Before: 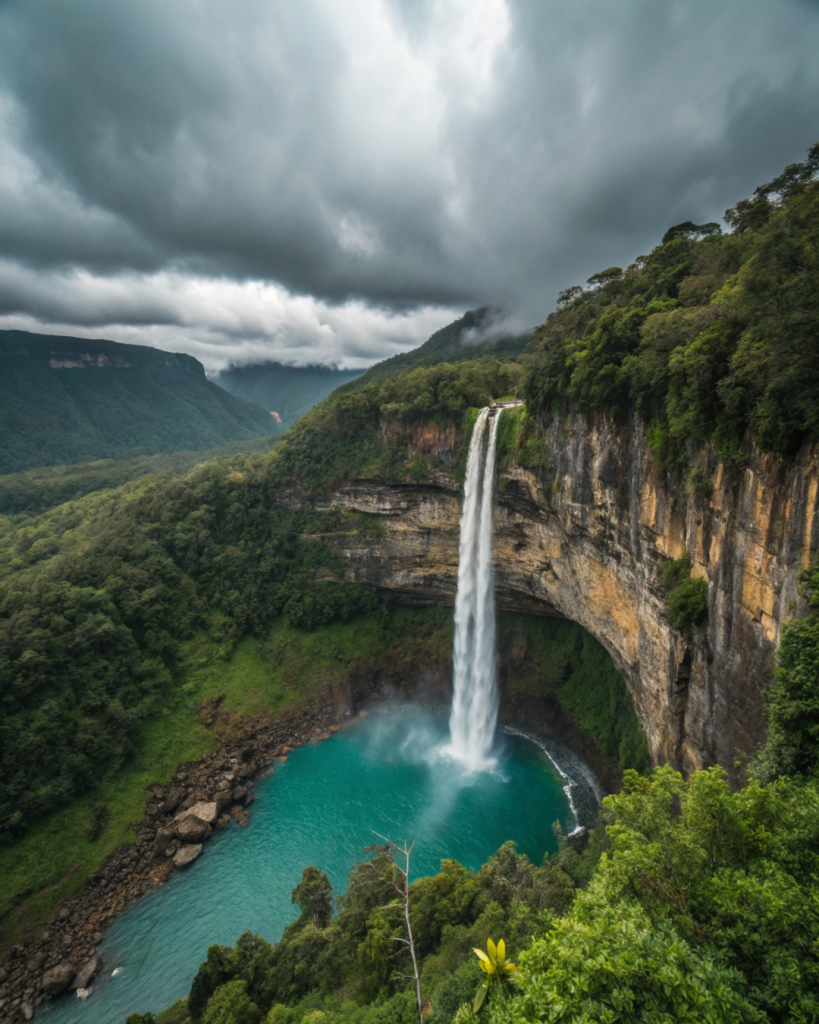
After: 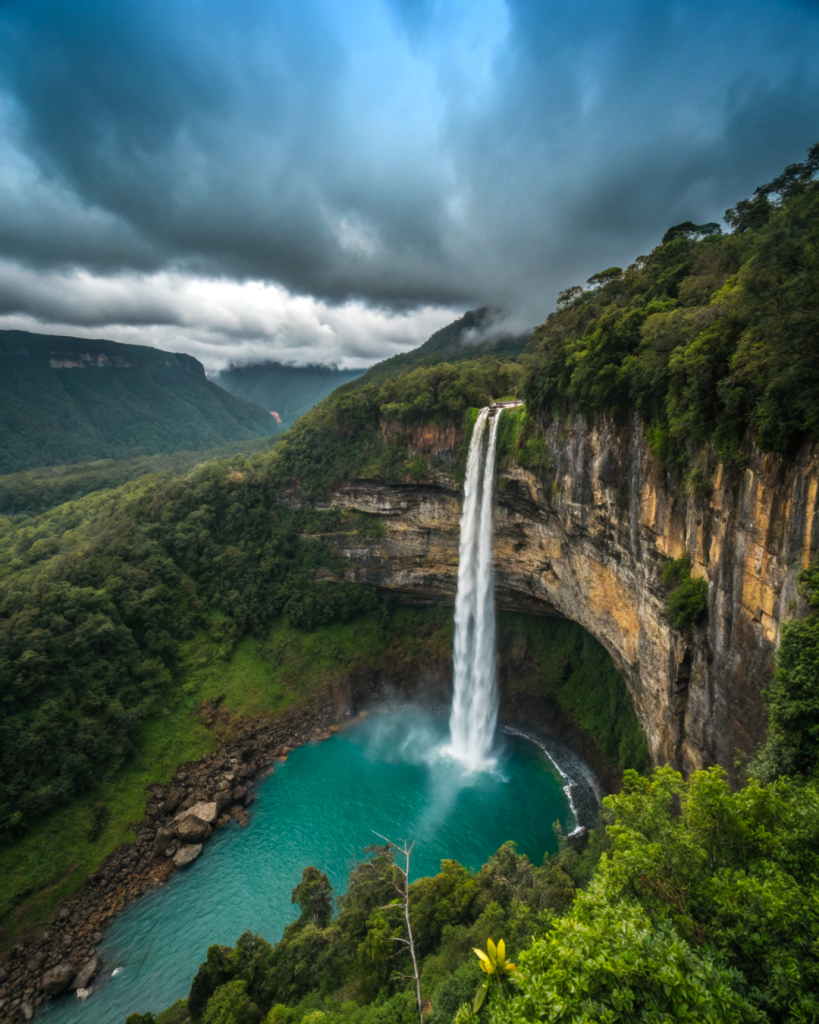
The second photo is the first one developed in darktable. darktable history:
graduated density: density 2.02 EV, hardness 44%, rotation 0.374°, offset 8.21, hue 208.8°, saturation 97%
color balance: contrast 8.5%, output saturation 105%
